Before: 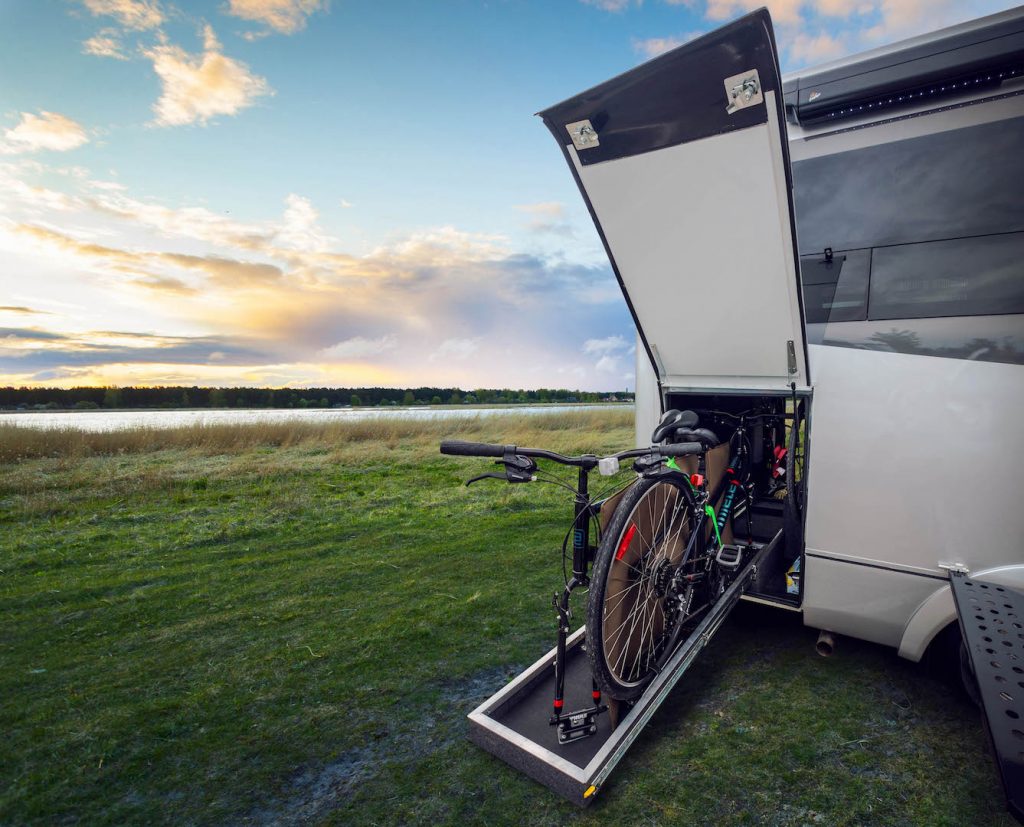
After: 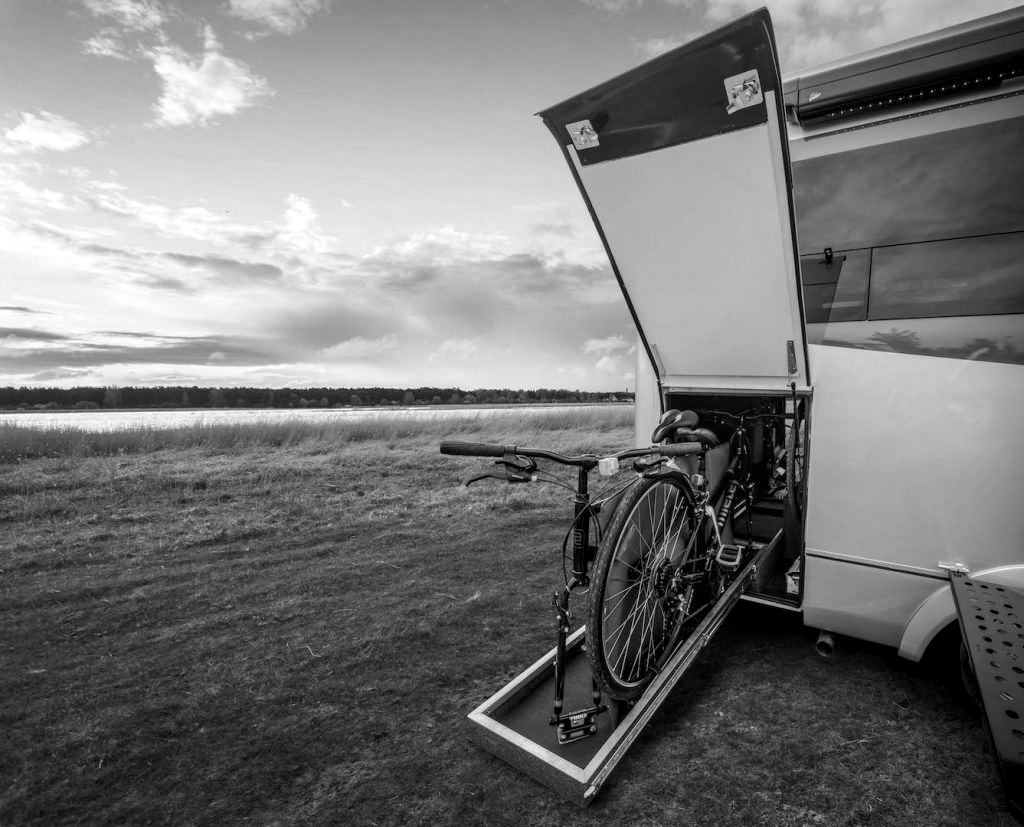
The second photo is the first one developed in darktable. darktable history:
monochrome: a 1.94, b -0.638
tone equalizer: on, module defaults
white balance: emerald 1
local contrast: on, module defaults
